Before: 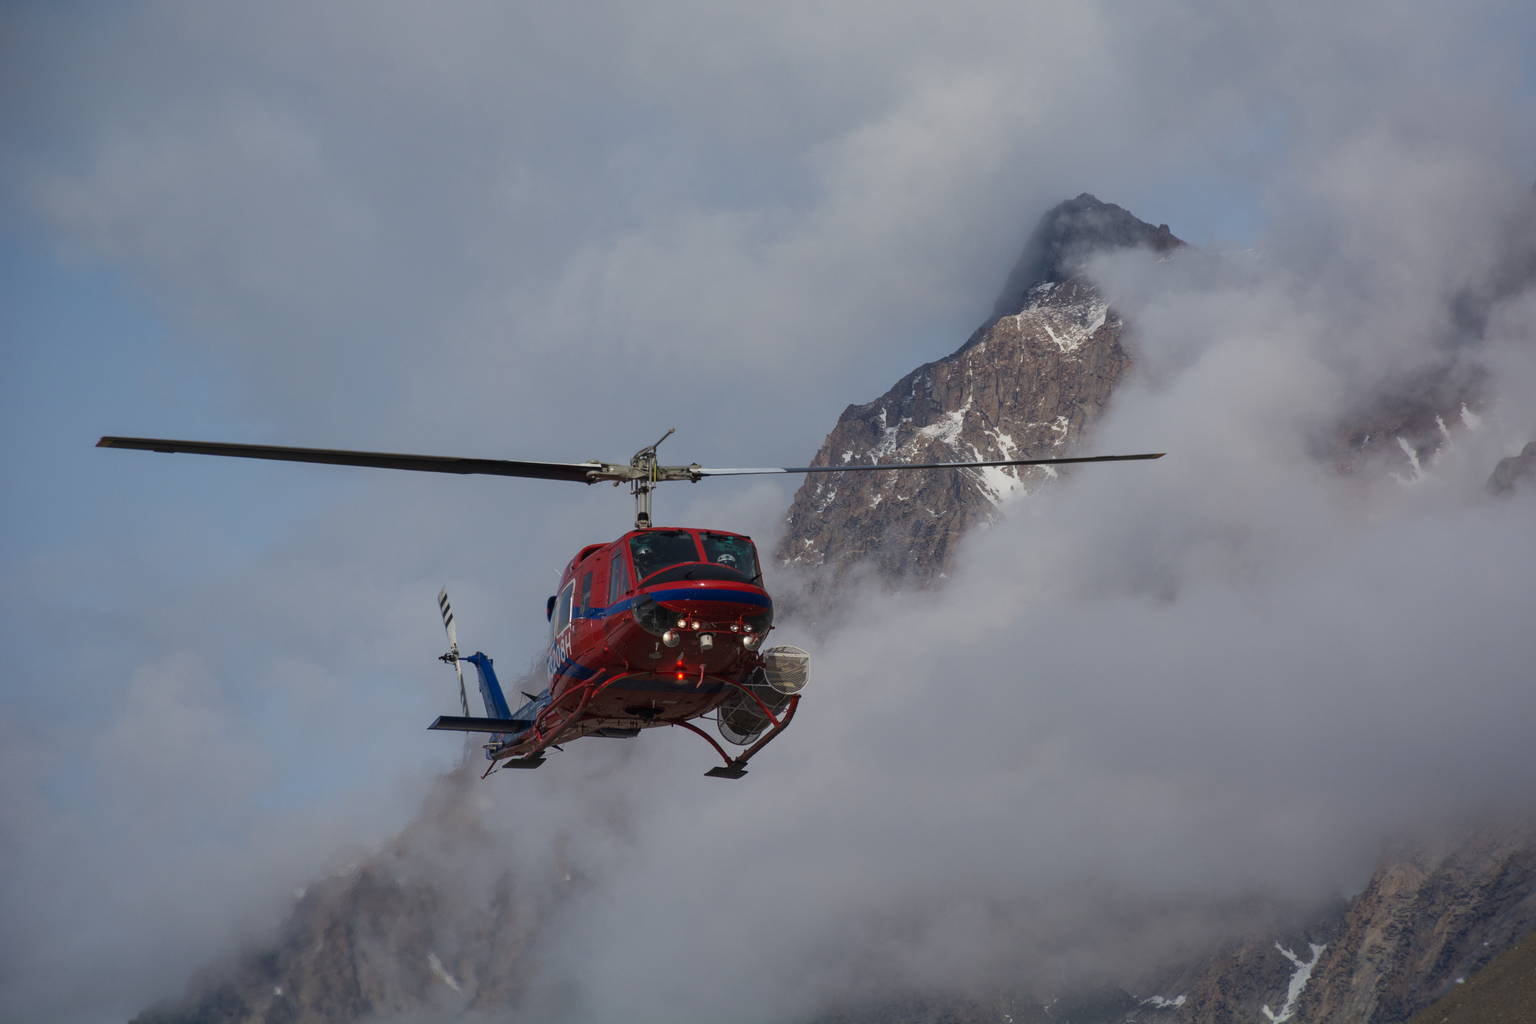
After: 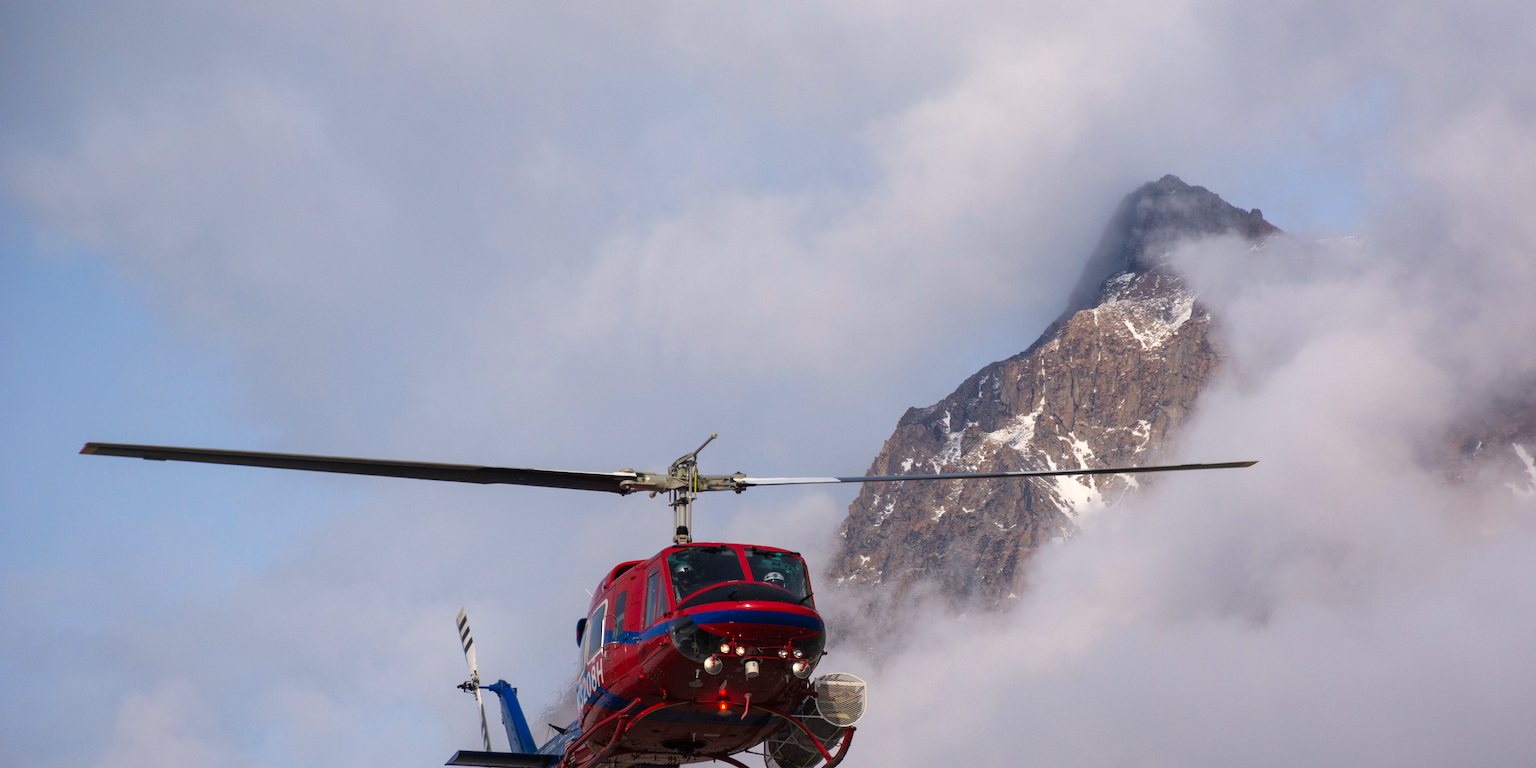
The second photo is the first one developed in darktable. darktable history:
crop: left 1.558%, top 3.431%, right 7.618%, bottom 28.462%
color correction: highlights a* 3.42, highlights b* 1.92, saturation 1.22
tone equalizer: -8 EV -0.729 EV, -7 EV -0.725 EV, -6 EV -0.609 EV, -5 EV -0.393 EV, -3 EV 0.369 EV, -2 EV 0.6 EV, -1 EV 0.696 EV, +0 EV 0.748 EV
